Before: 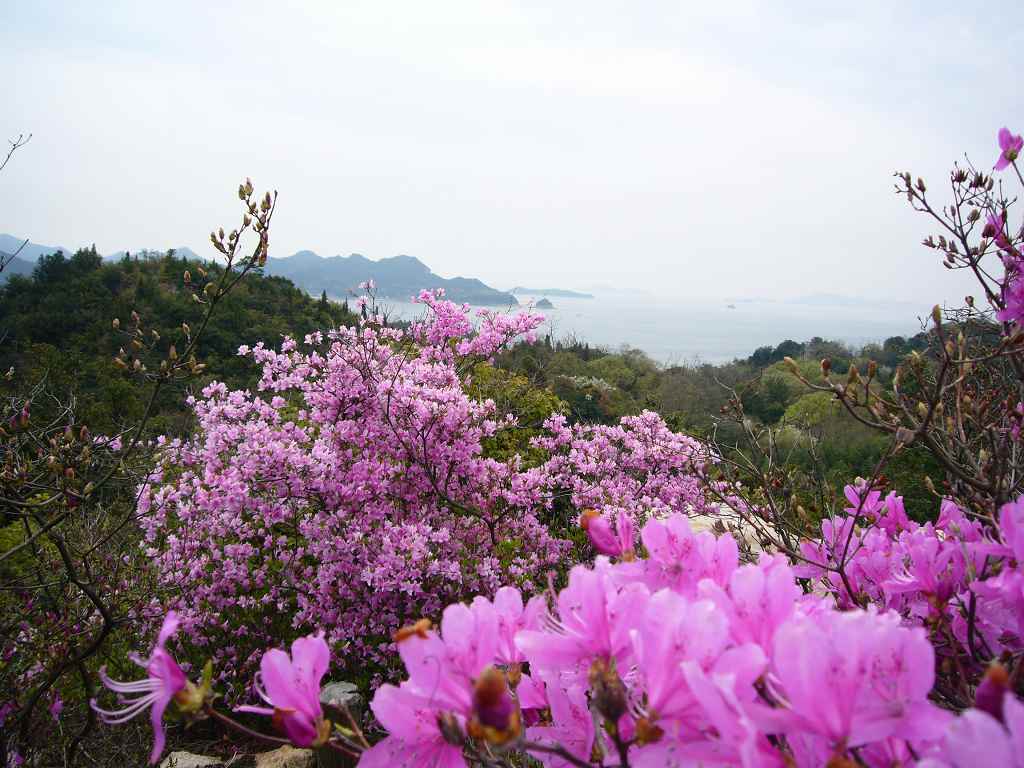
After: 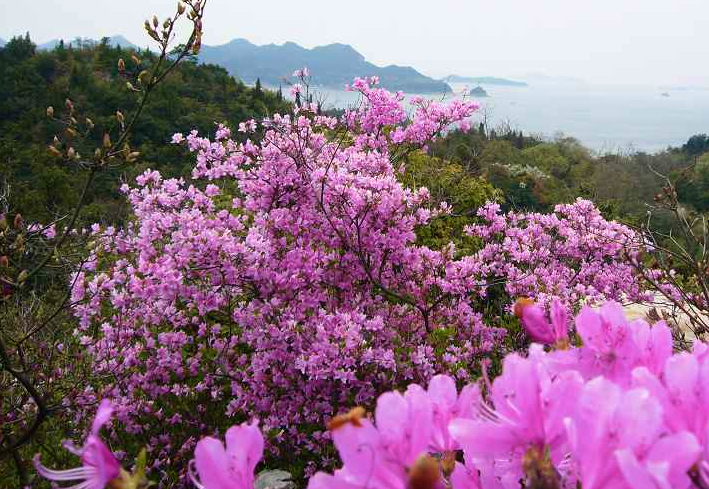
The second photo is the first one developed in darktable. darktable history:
velvia: on, module defaults
crop: left 6.488%, top 27.668%, right 24.183%, bottom 8.656%
